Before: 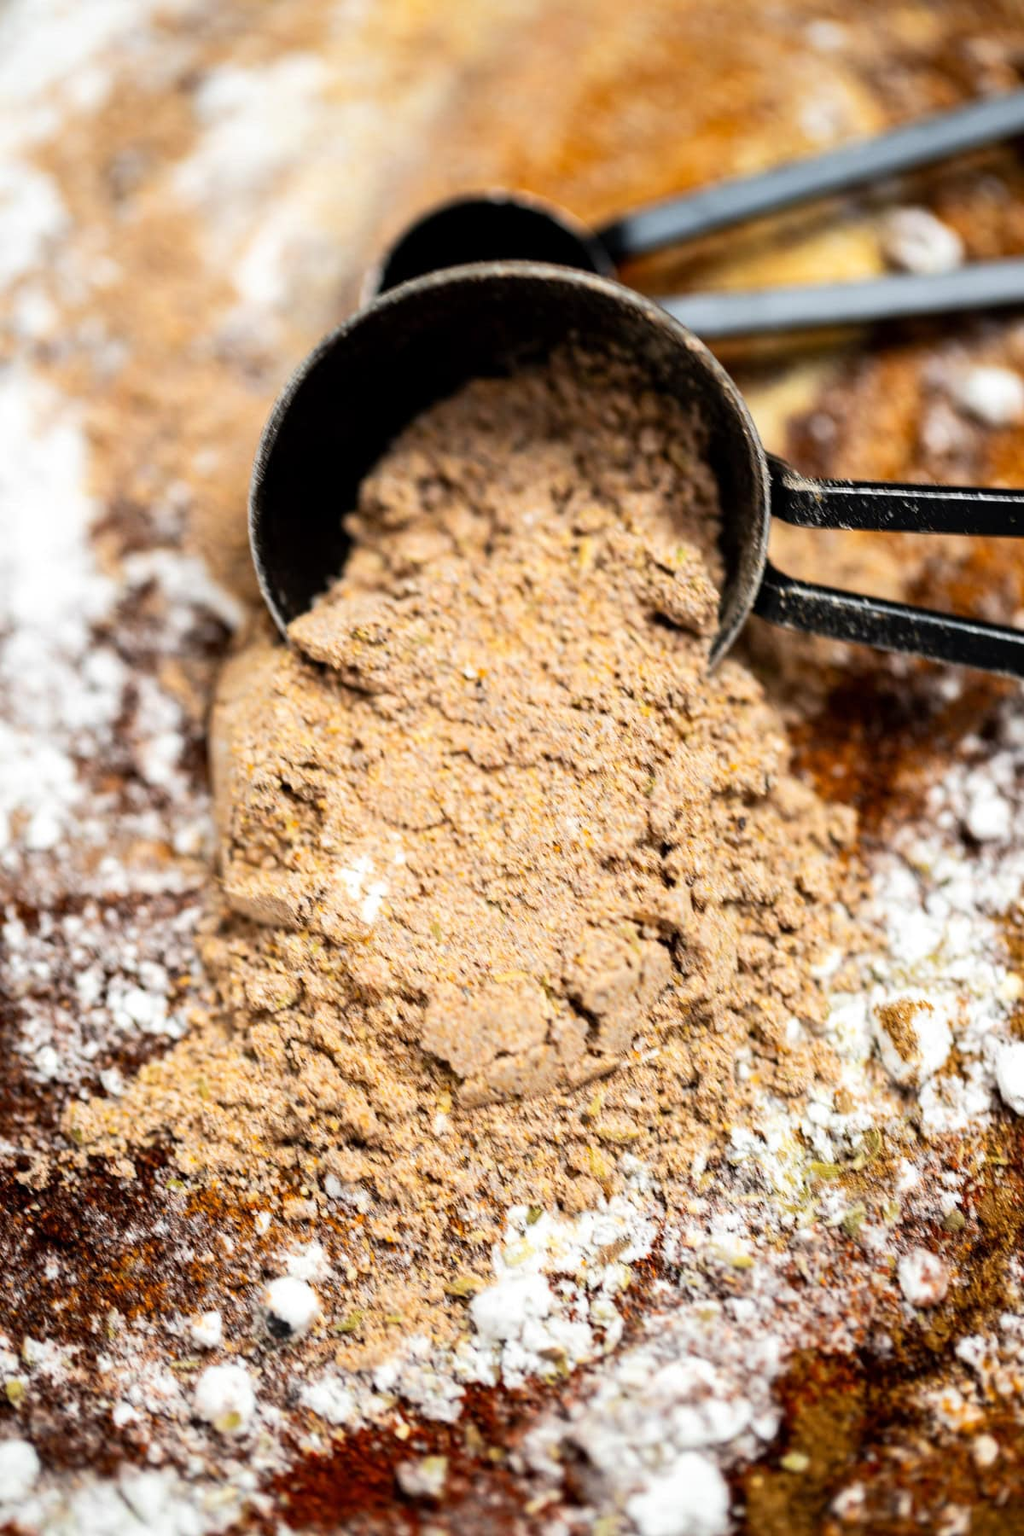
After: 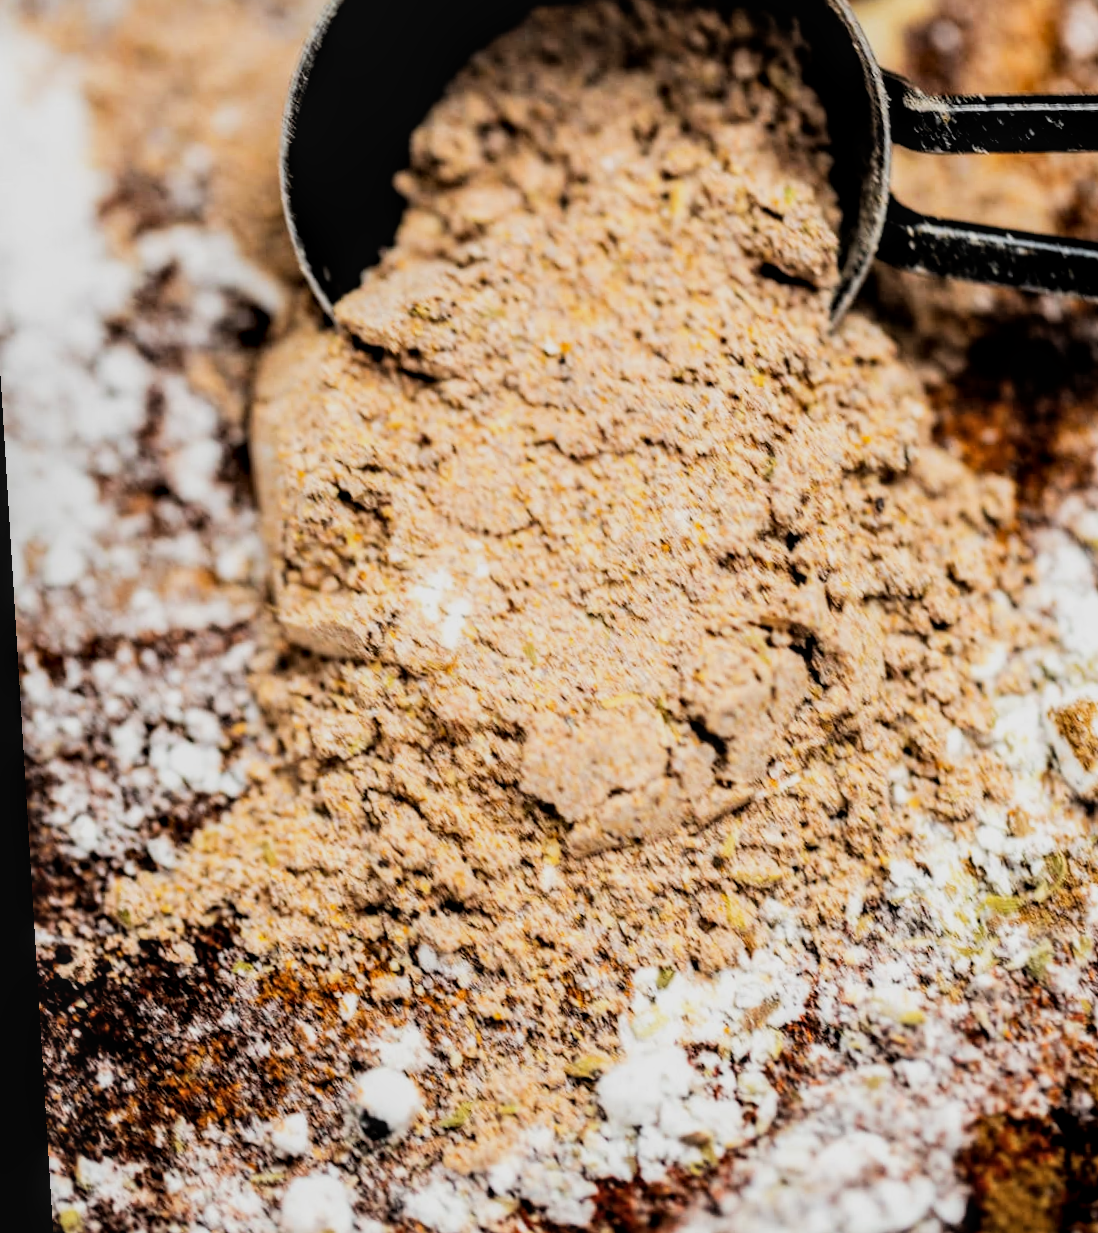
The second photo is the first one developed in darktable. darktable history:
local contrast: on, module defaults
crop: top 20.916%, right 9.437%, bottom 0.316%
filmic rgb: black relative exposure -5 EV, hardness 2.88, contrast 1.3, highlights saturation mix -30%
rotate and perspective: rotation -3.52°, crop left 0.036, crop right 0.964, crop top 0.081, crop bottom 0.919
